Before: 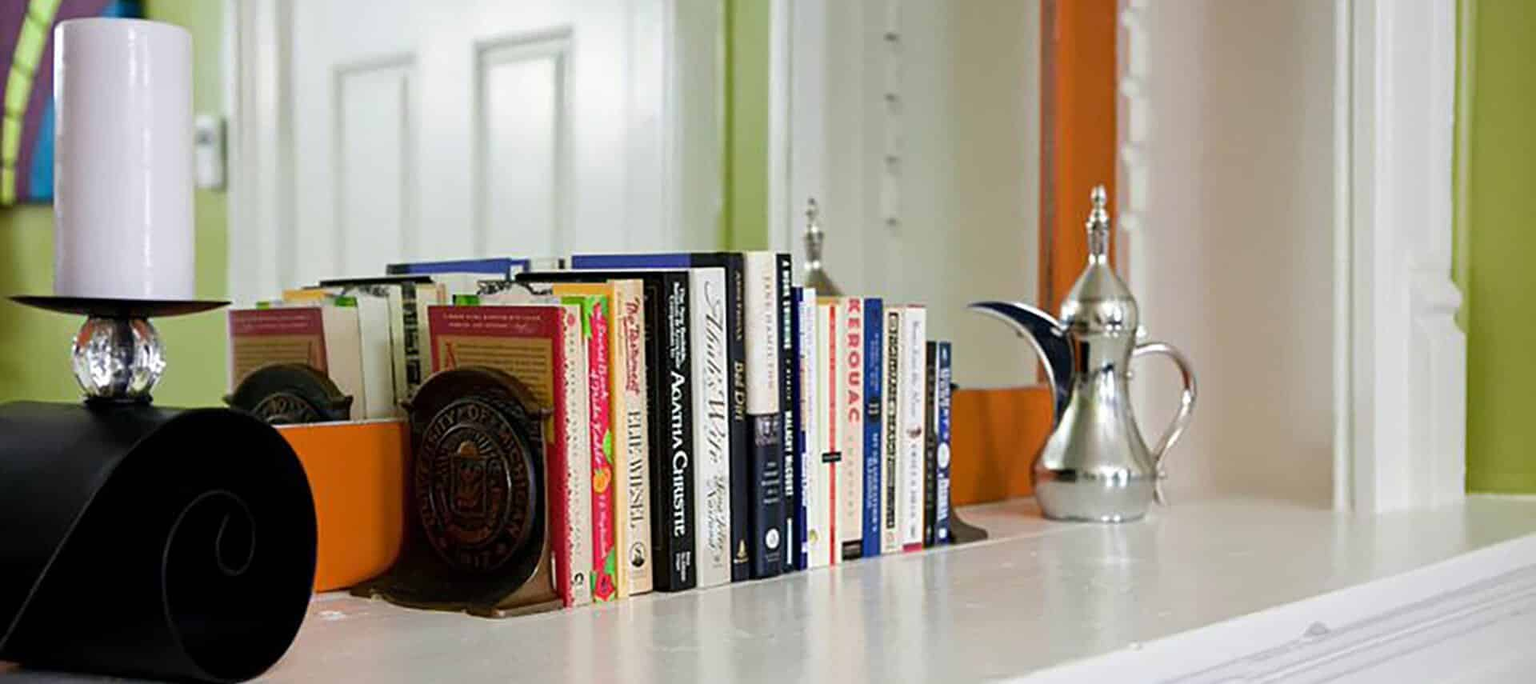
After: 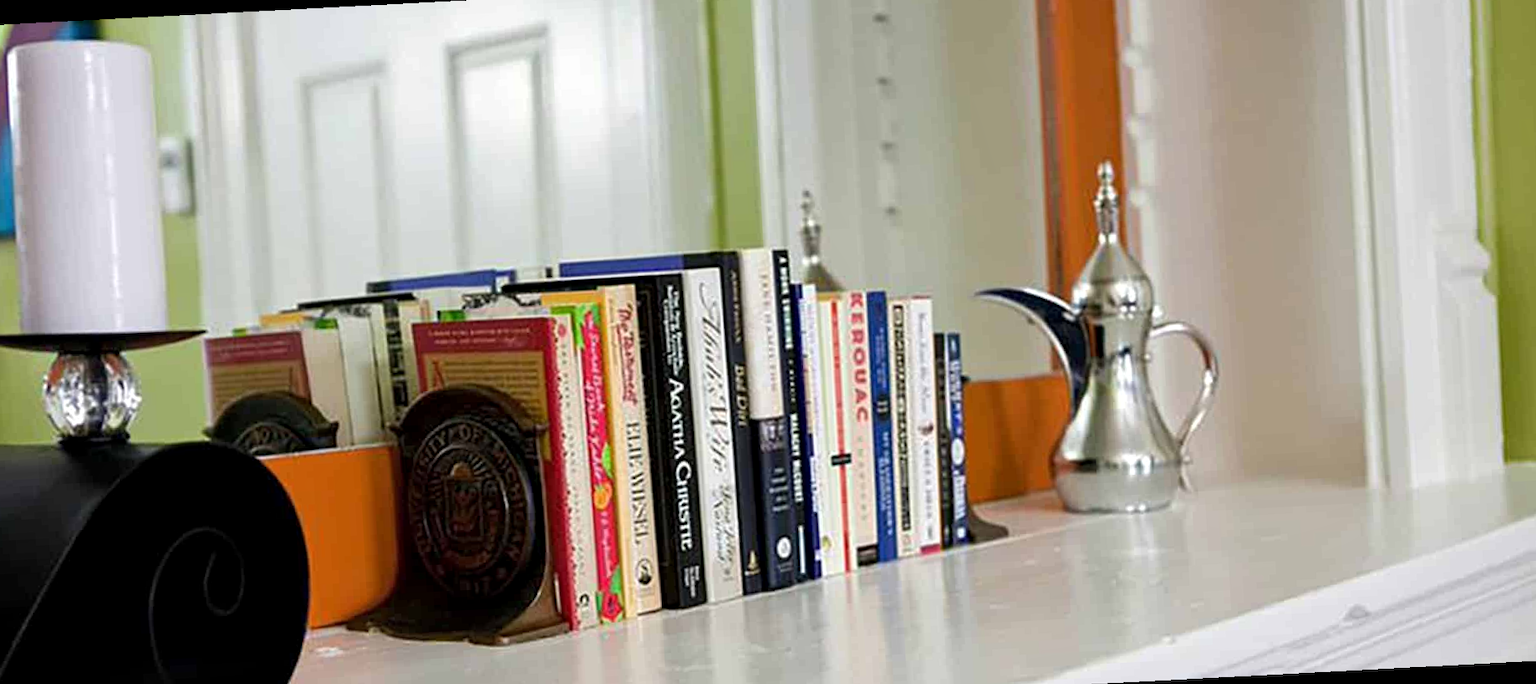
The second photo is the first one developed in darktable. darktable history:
rotate and perspective: rotation -3°, crop left 0.031, crop right 0.968, crop top 0.07, crop bottom 0.93
local contrast: highlights 100%, shadows 100%, detail 120%, midtone range 0.2
exposure: compensate exposure bias true, compensate highlight preservation false
